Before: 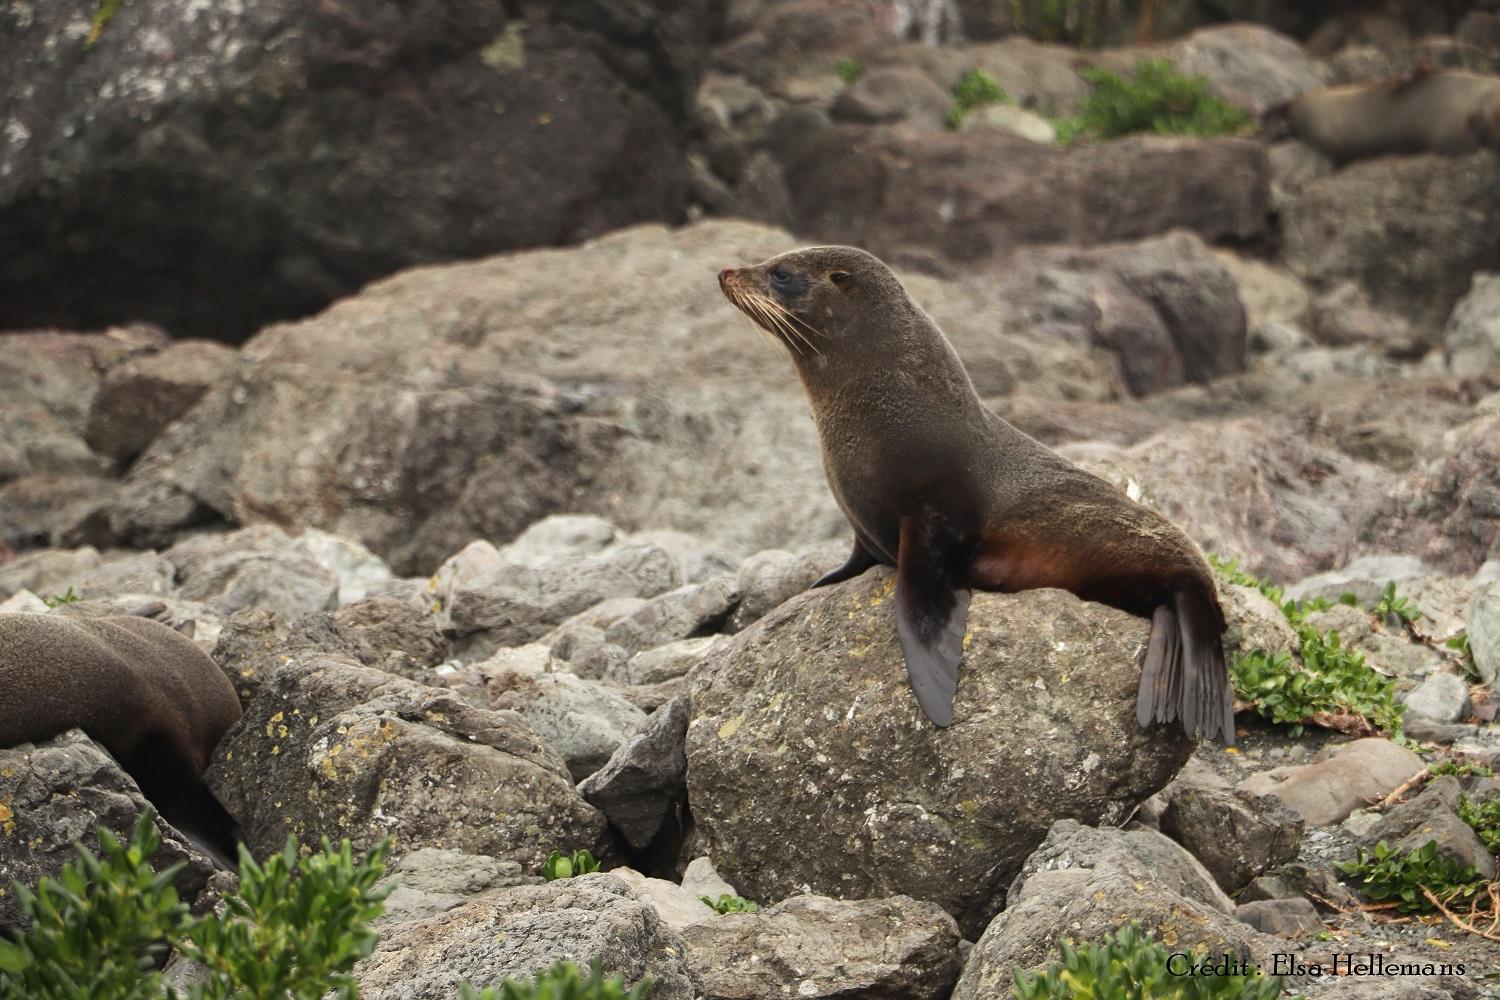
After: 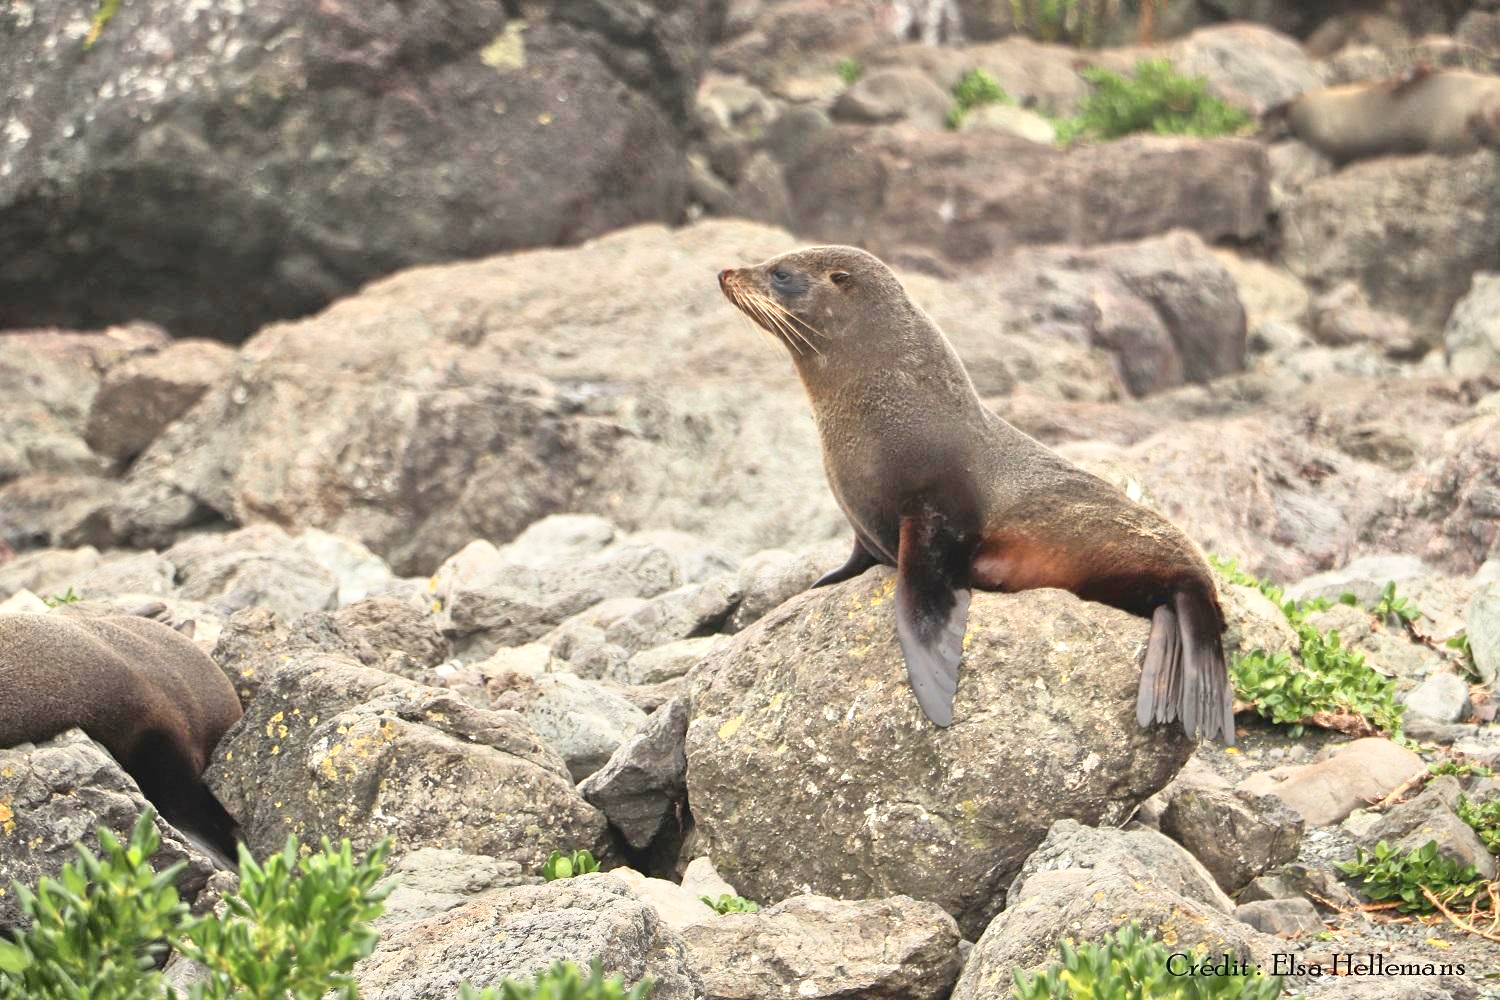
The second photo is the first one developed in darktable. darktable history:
tone equalizer: -8 EV 1.98 EV, -7 EV 1.99 EV, -6 EV 1.99 EV, -5 EV 1.99 EV, -4 EV 1.98 EV, -3 EV 1.48 EV, -2 EV 0.996 EV, -1 EV 0.507 EV
contrast brightness saturation: contrast 0.238, brightness 0.091
